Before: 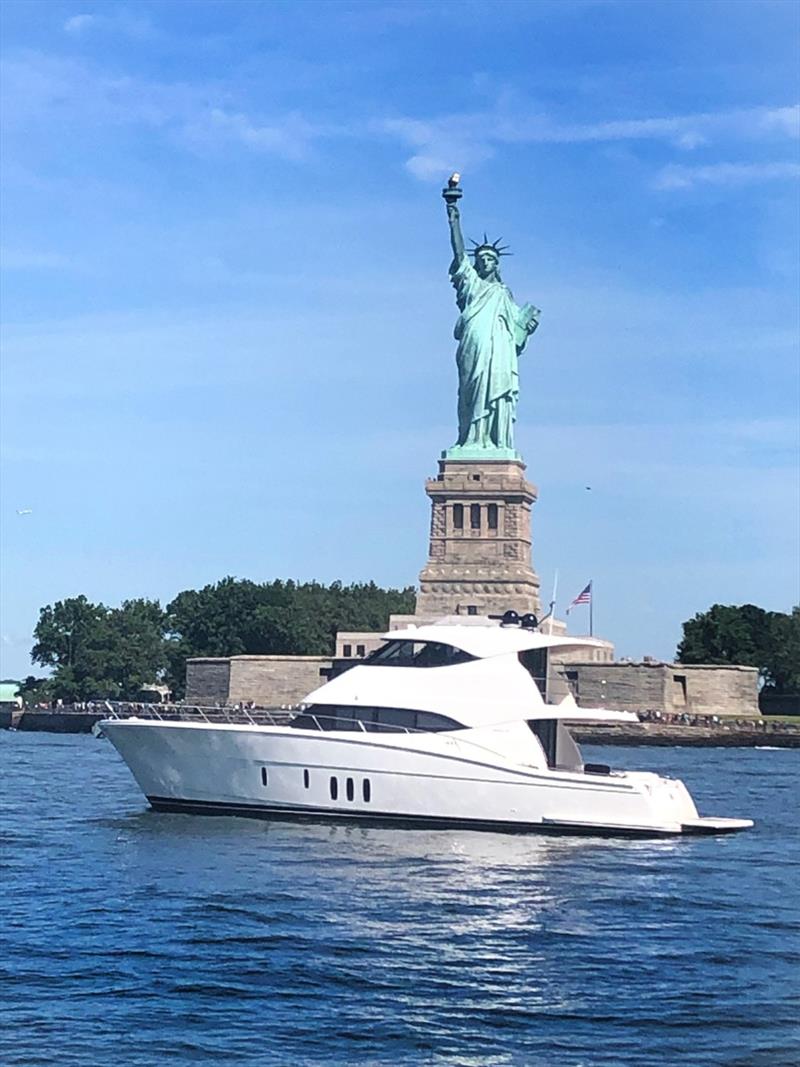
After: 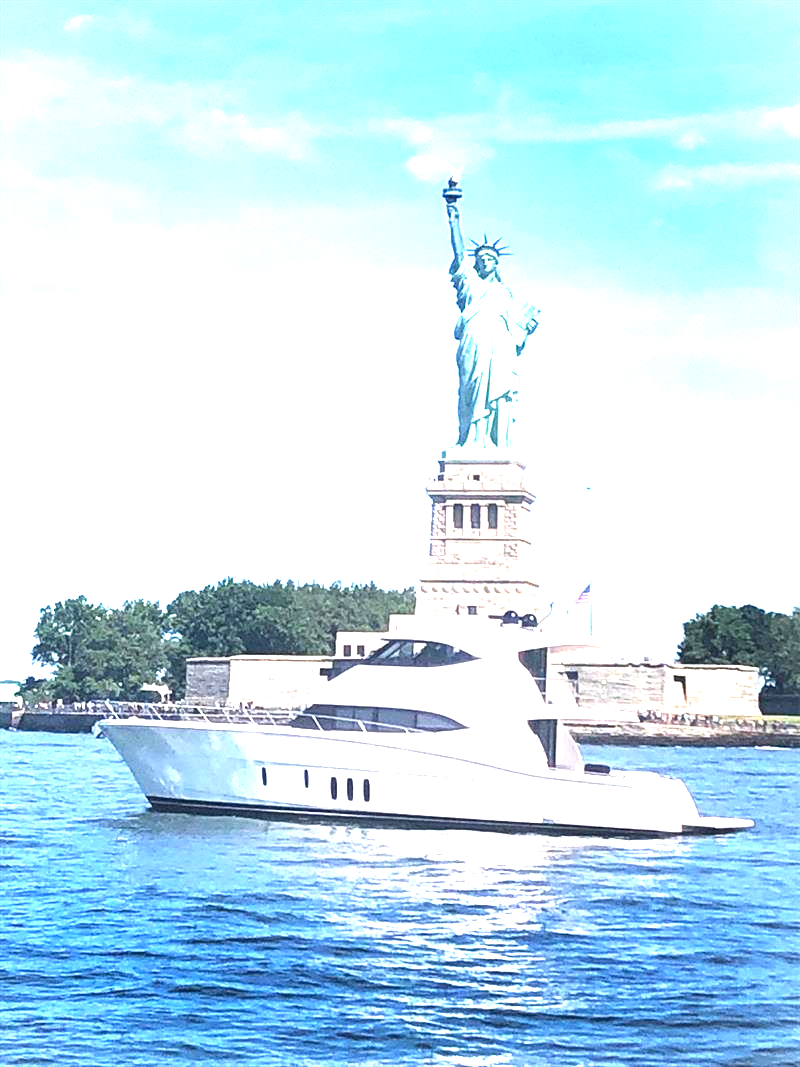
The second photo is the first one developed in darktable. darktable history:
exposure: exposure 1.993 EV, compensate highlight preservation false
